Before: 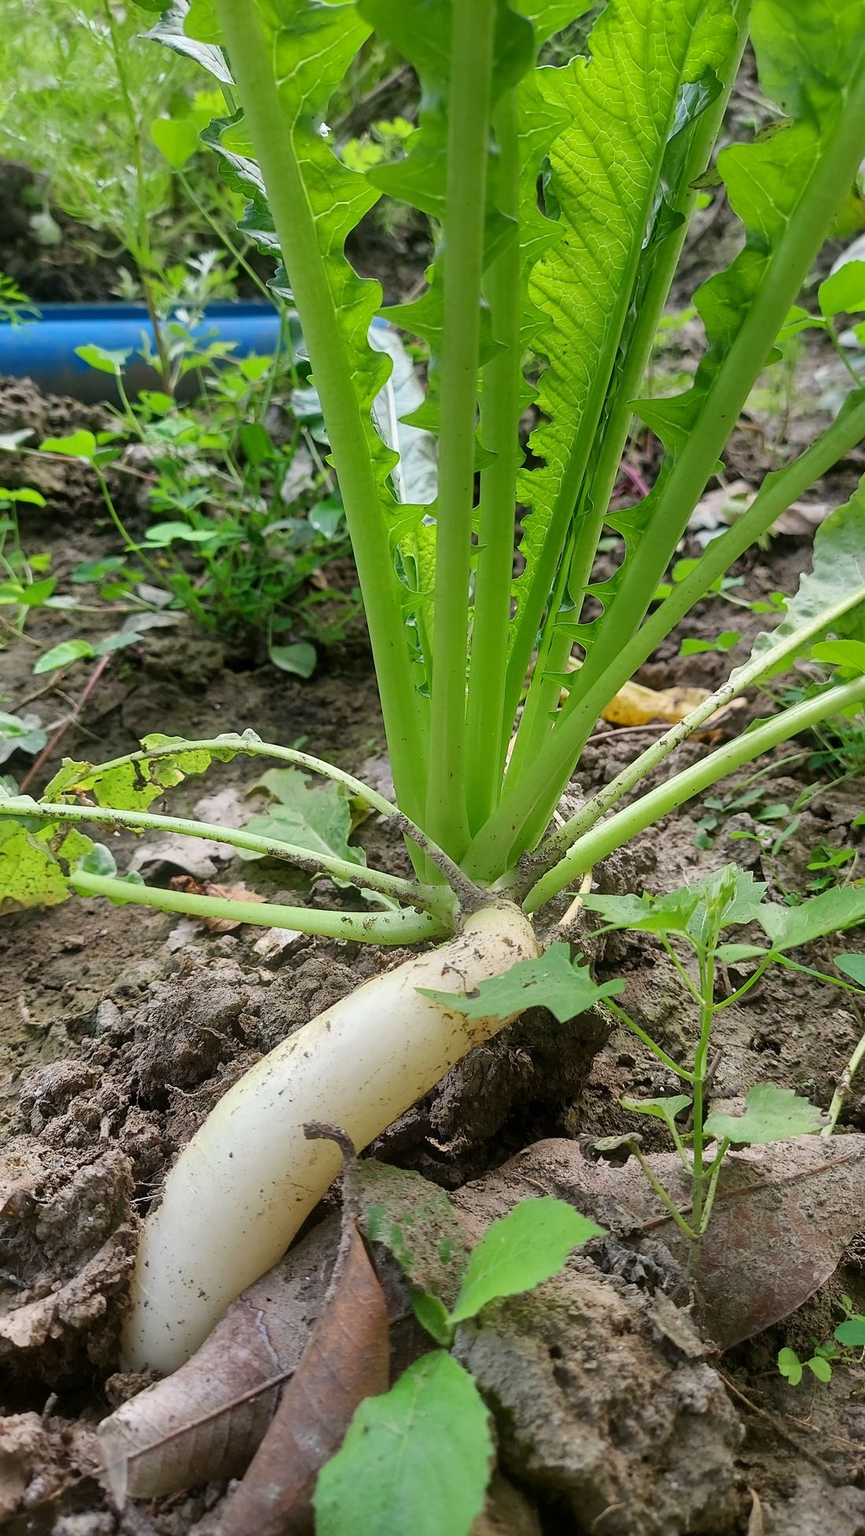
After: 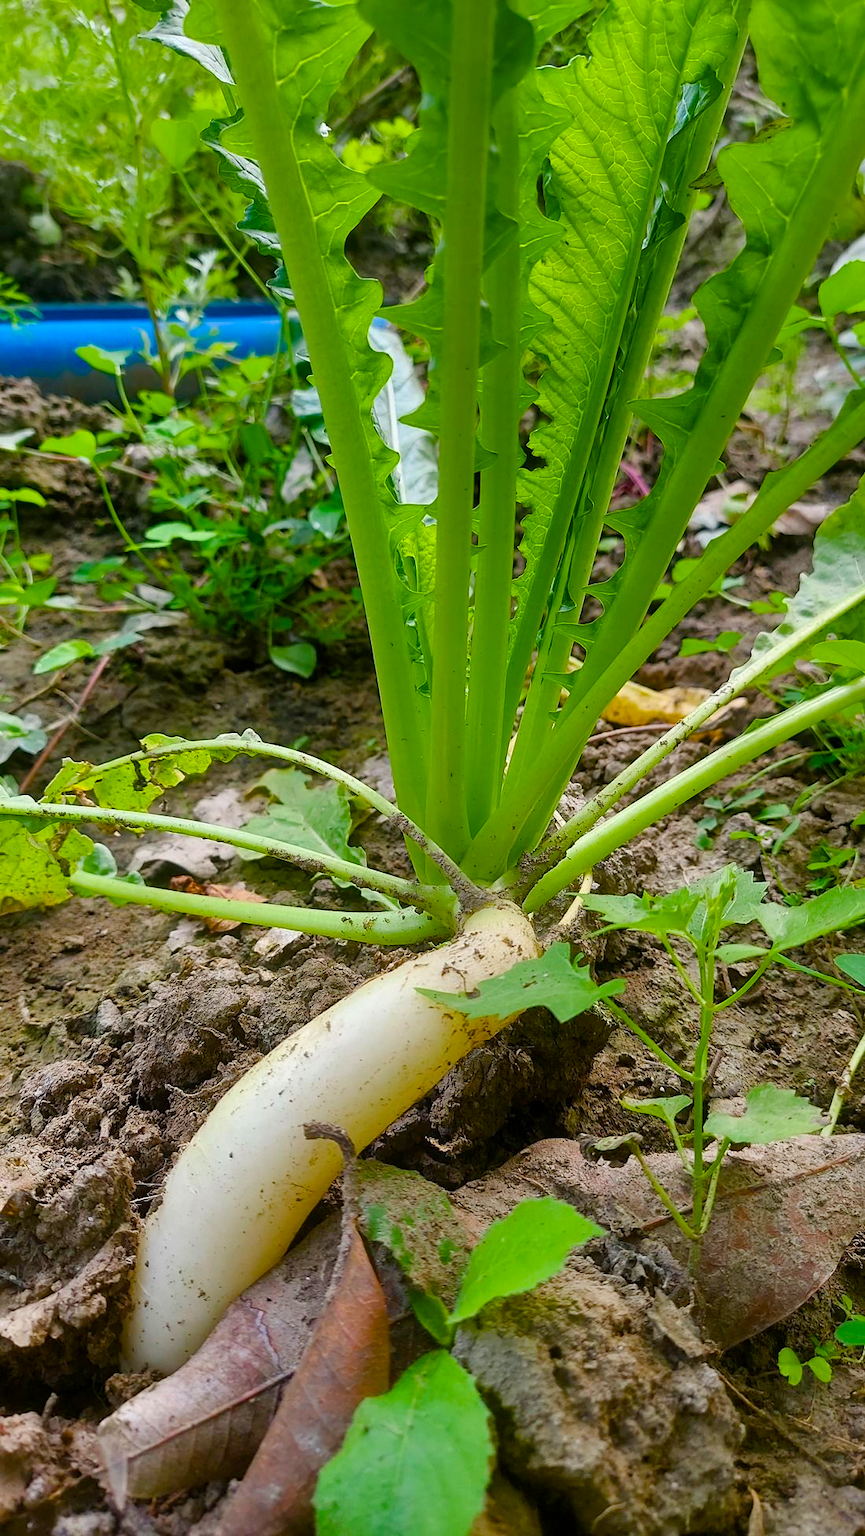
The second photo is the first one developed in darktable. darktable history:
color balance rgb: linear chroma grading › global chroma 8.982%, perceptual saturation grading › global saturation 40.66%, perceptual saturation grading › highlights -25.492%, perceptual saturation grading › mid-tones 35.16%, perceptual saturation grading › shadows 35.458%
